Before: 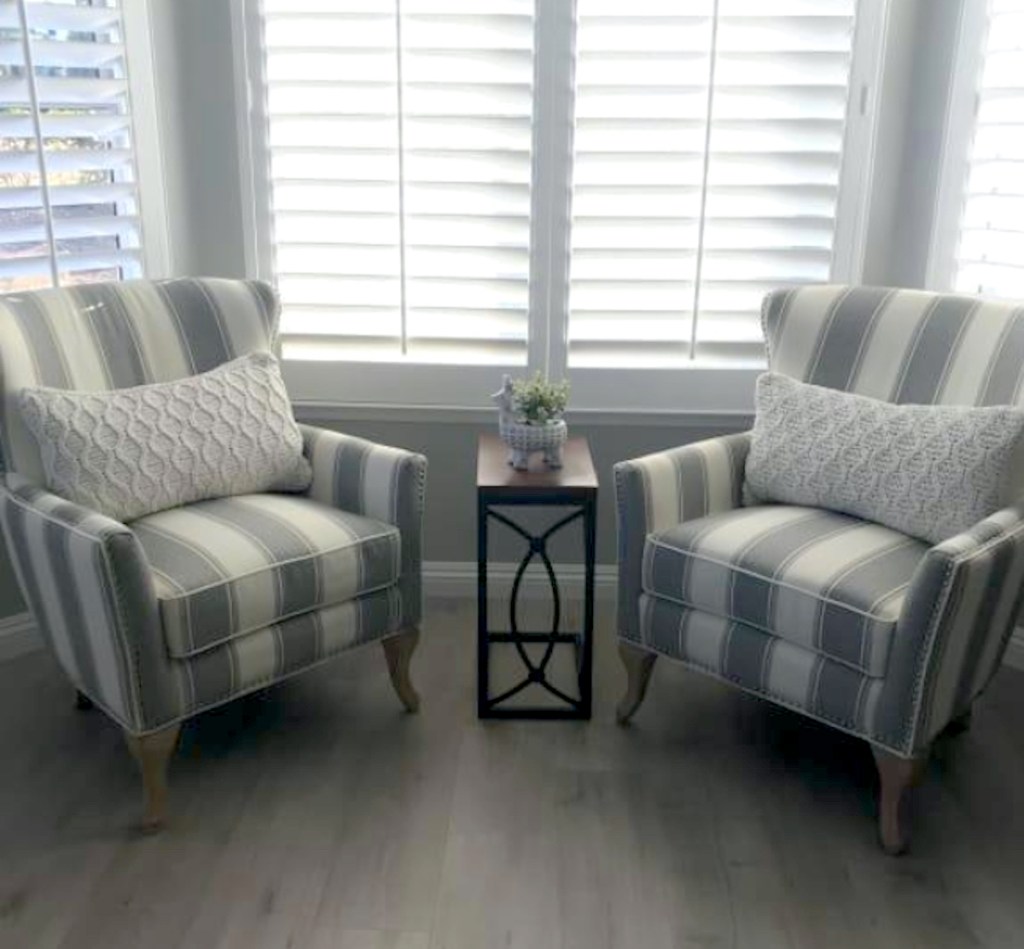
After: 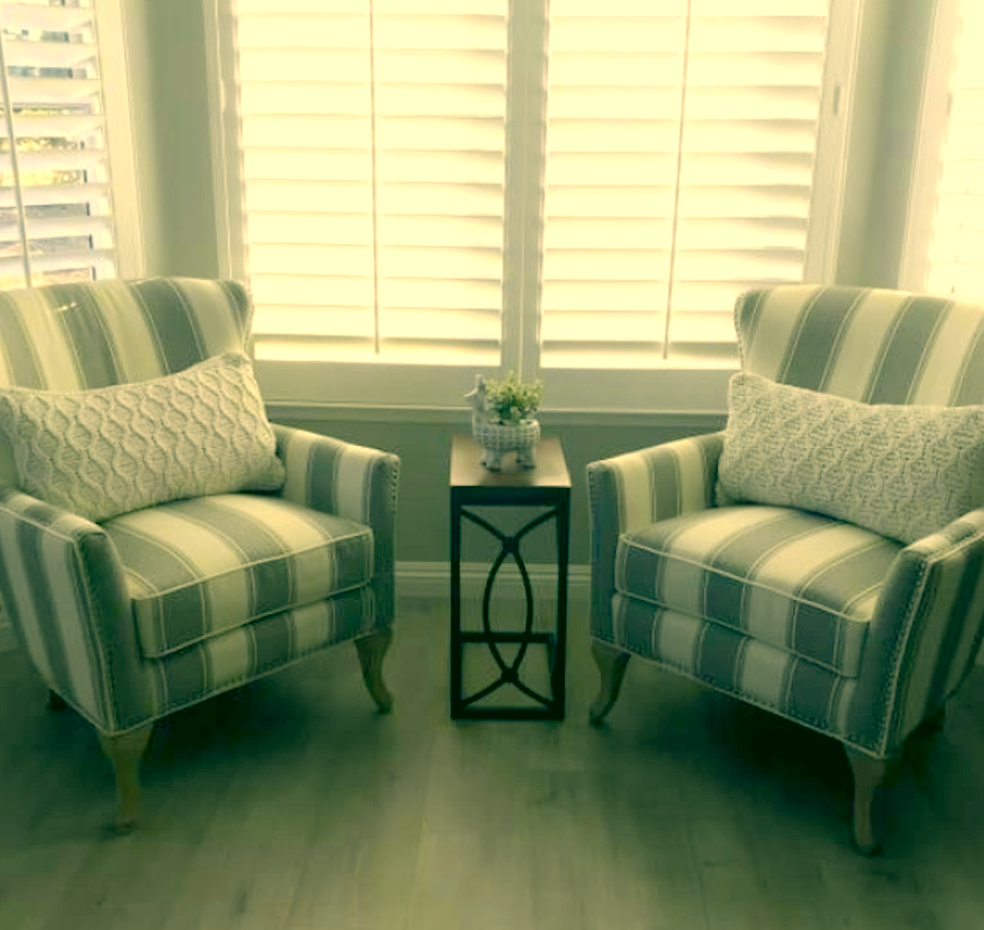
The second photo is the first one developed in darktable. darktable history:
crop and rotate: left 2.666%, right 1.168%, bottom 1.93%
exposure: exposure 0.204 EV, compensate highlight preservation false
color correction: highlights a* 5.71, highlights b* 33.5, shadows a* -25.41, shadows b* 4.04
